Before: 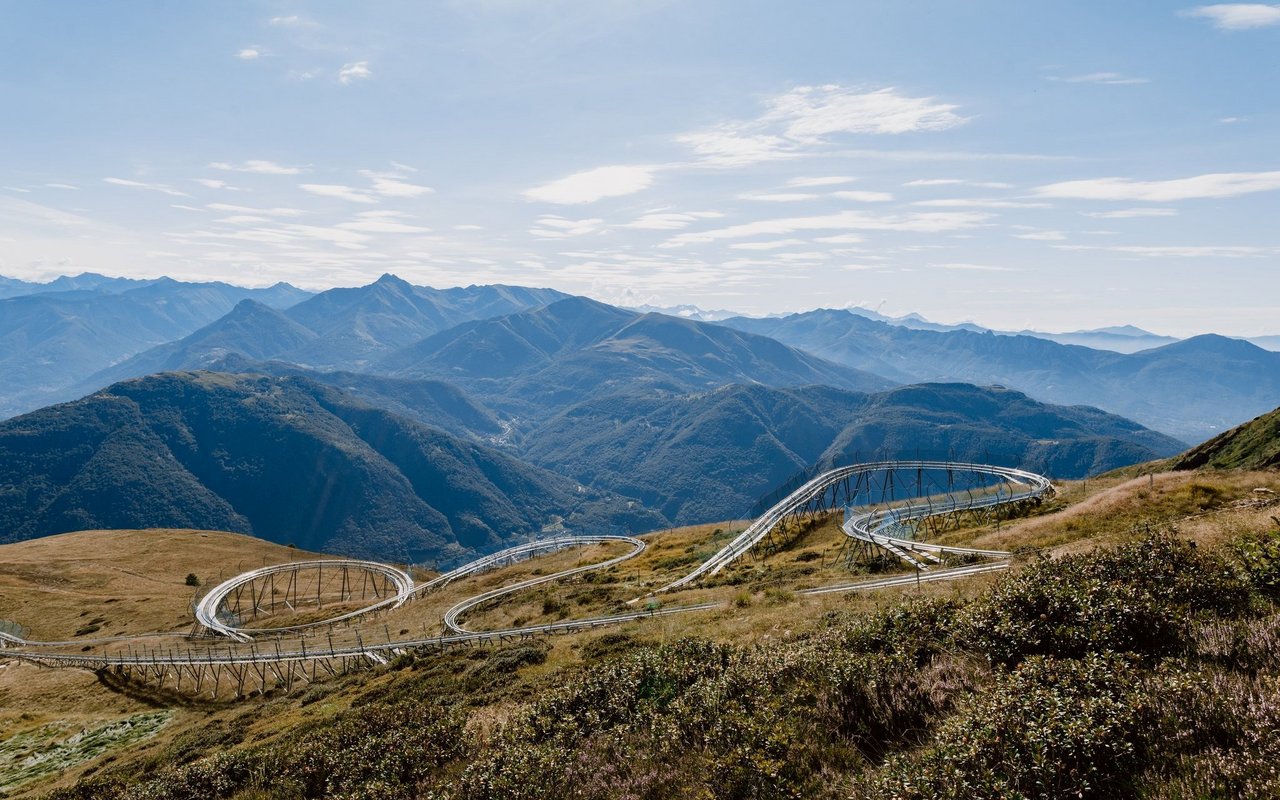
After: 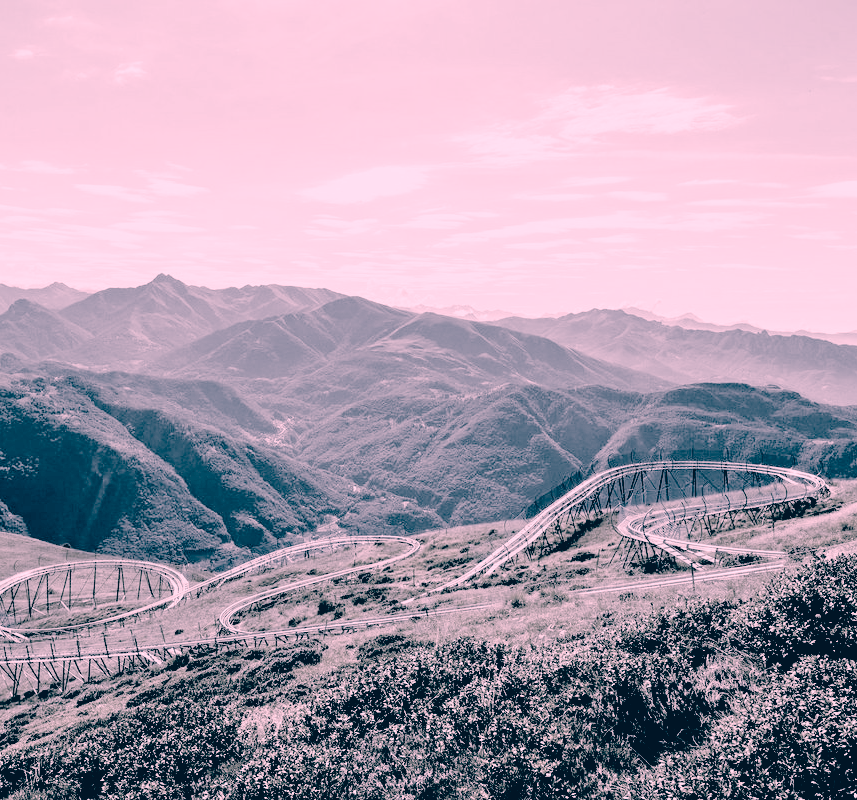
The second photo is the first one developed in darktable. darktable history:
tone equalizer: -7 EV 0.156 EV, -6 EV 0.621 EV, -5 EV 1.14 EV, -4 EV 1.3 EV, -3 EV 1.18 EV, -2 EV 0.6 EV, -1 EV 0.162 EV
color balance rgb: power › hue 309.48°, perceptual saturation grading › global saturation 27.56%, perceptual saturation grading › highlights -24.893%, perceptual saturation grading › shadows 26.125%, global vibrance 14.225%
exposure: black level correction 0.009, compensate highlight preservation false
levels: levels [0, 0.397, 0.955]
filmic rgb: black relative exposure -5.07 EV, white relative exposure 3.53 EV, hardness 3.16, contrast 1.19, highlights saturation mix -48.59%, preserve chrominance no, color science v5 (2021)
color correction: highlights a* 17.11, highlights b* 0.323, shadows a* -15.06, shadows b* -14.49, saturation 1.54
crop and rotate: left 17.647%, right 15.34%
